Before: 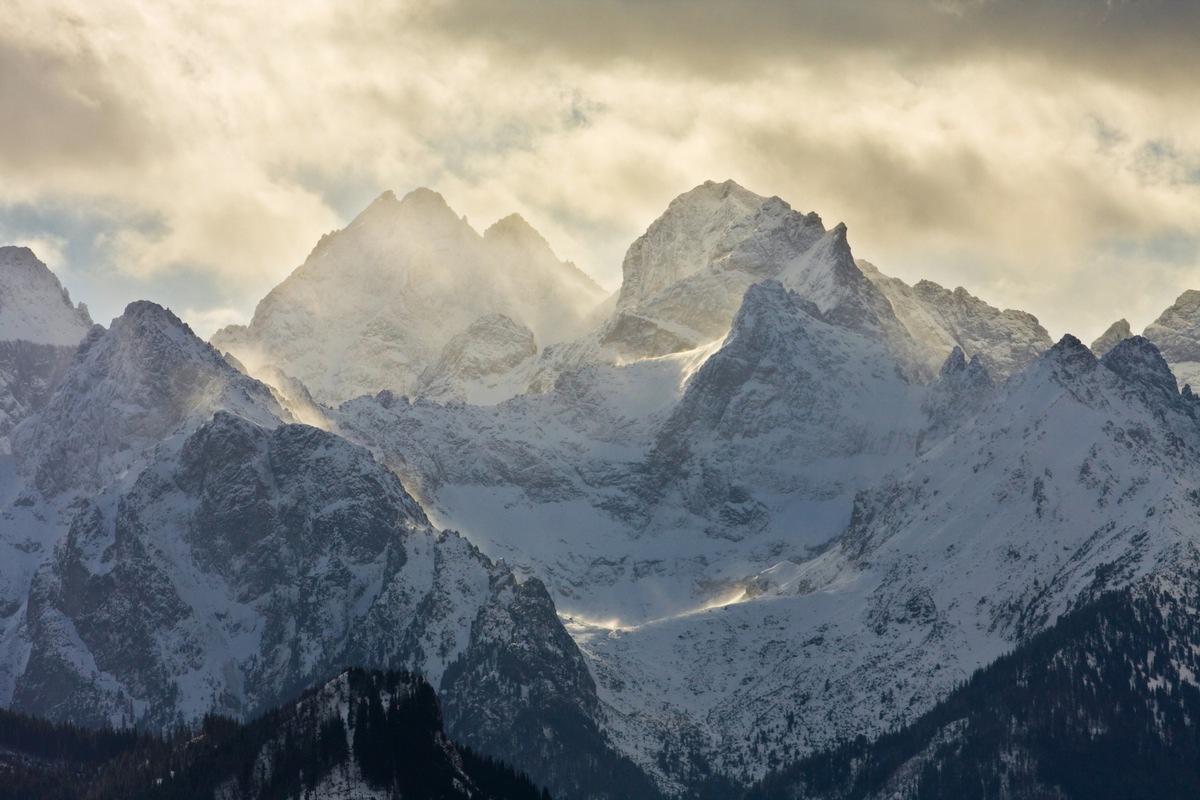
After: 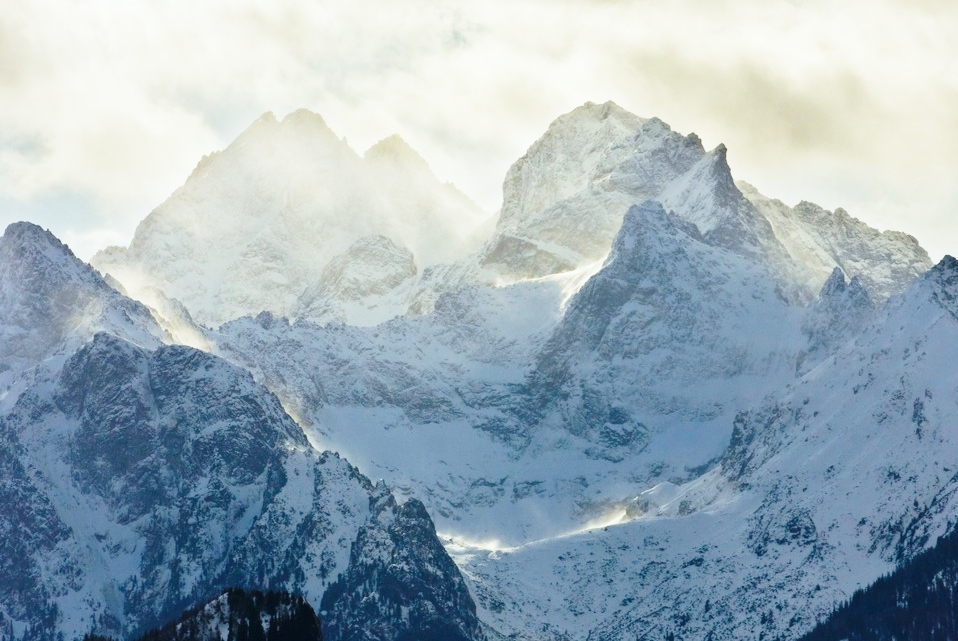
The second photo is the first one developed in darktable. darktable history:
color calibration: gray › normalize channels true, illuminant Planckian (black body), adaptation linear Bradford (ICC v4), x 0.364, y 0.366, temperature 4408.62 K, gamut compression 0.005
base curve: curves: ch0 [(0, 0) (0.028, 0.03) (0.121, 0.232) (0.46, 0.748) (0.859, 0.968) (1, 1)], preserve colors none
crop and rotate: left 10.043%, top 9.89%, right 10.068%, bottom 9.881%
